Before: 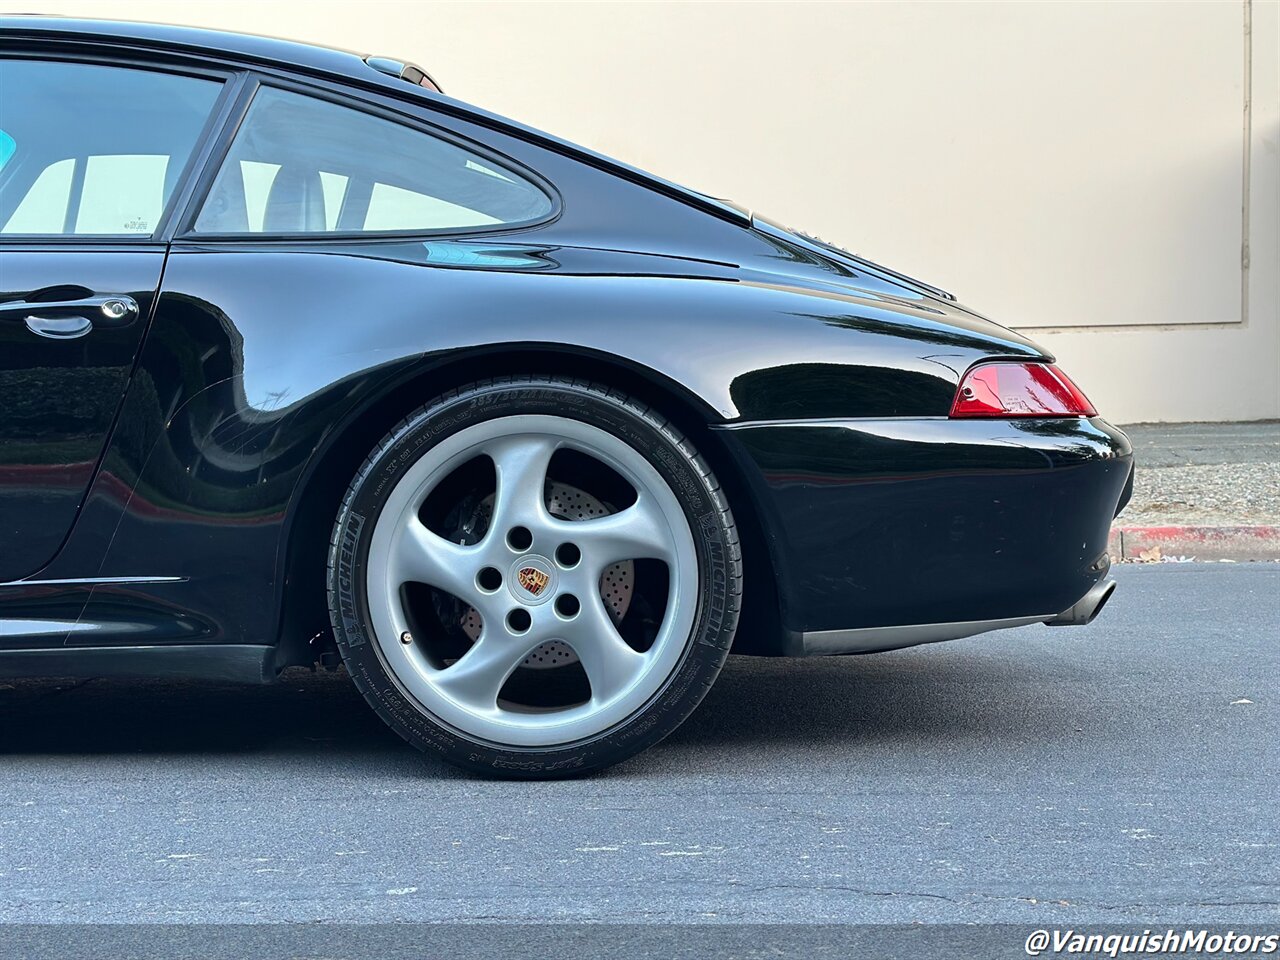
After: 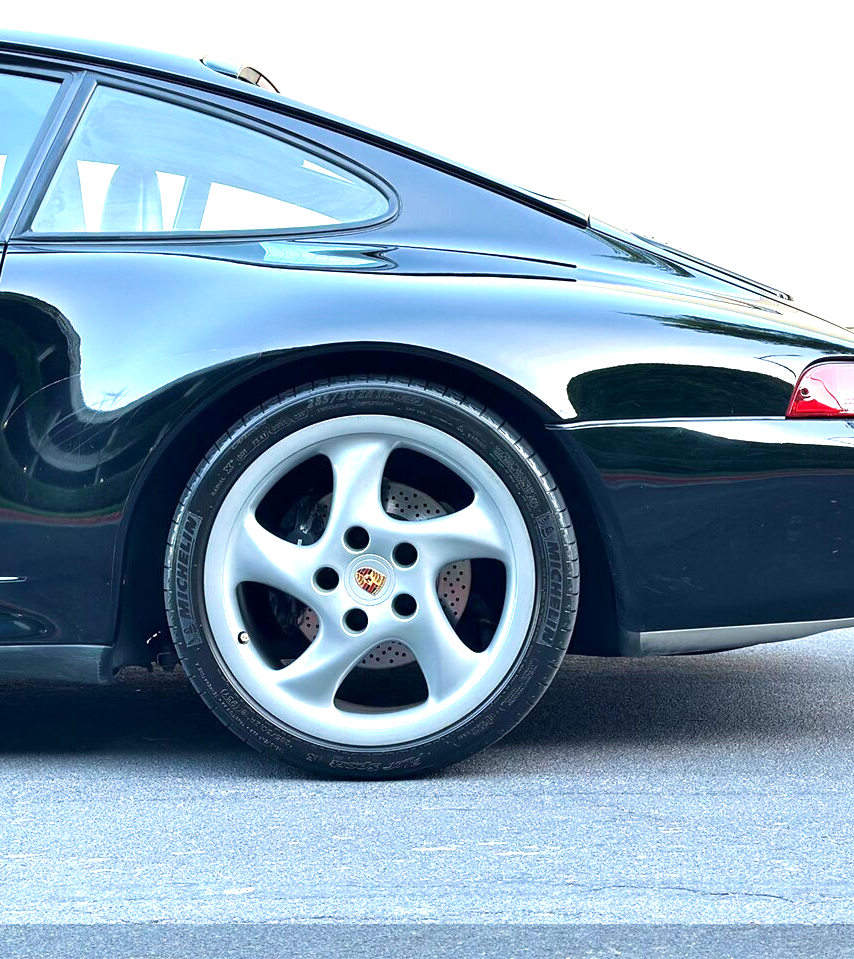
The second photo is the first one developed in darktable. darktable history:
crop and rotate: left 12.756%, right 20.517%
velvia: on, module defaults
exposure: black level correction 0.001, exposure 1.035 EV, compensate highlight preservation false
